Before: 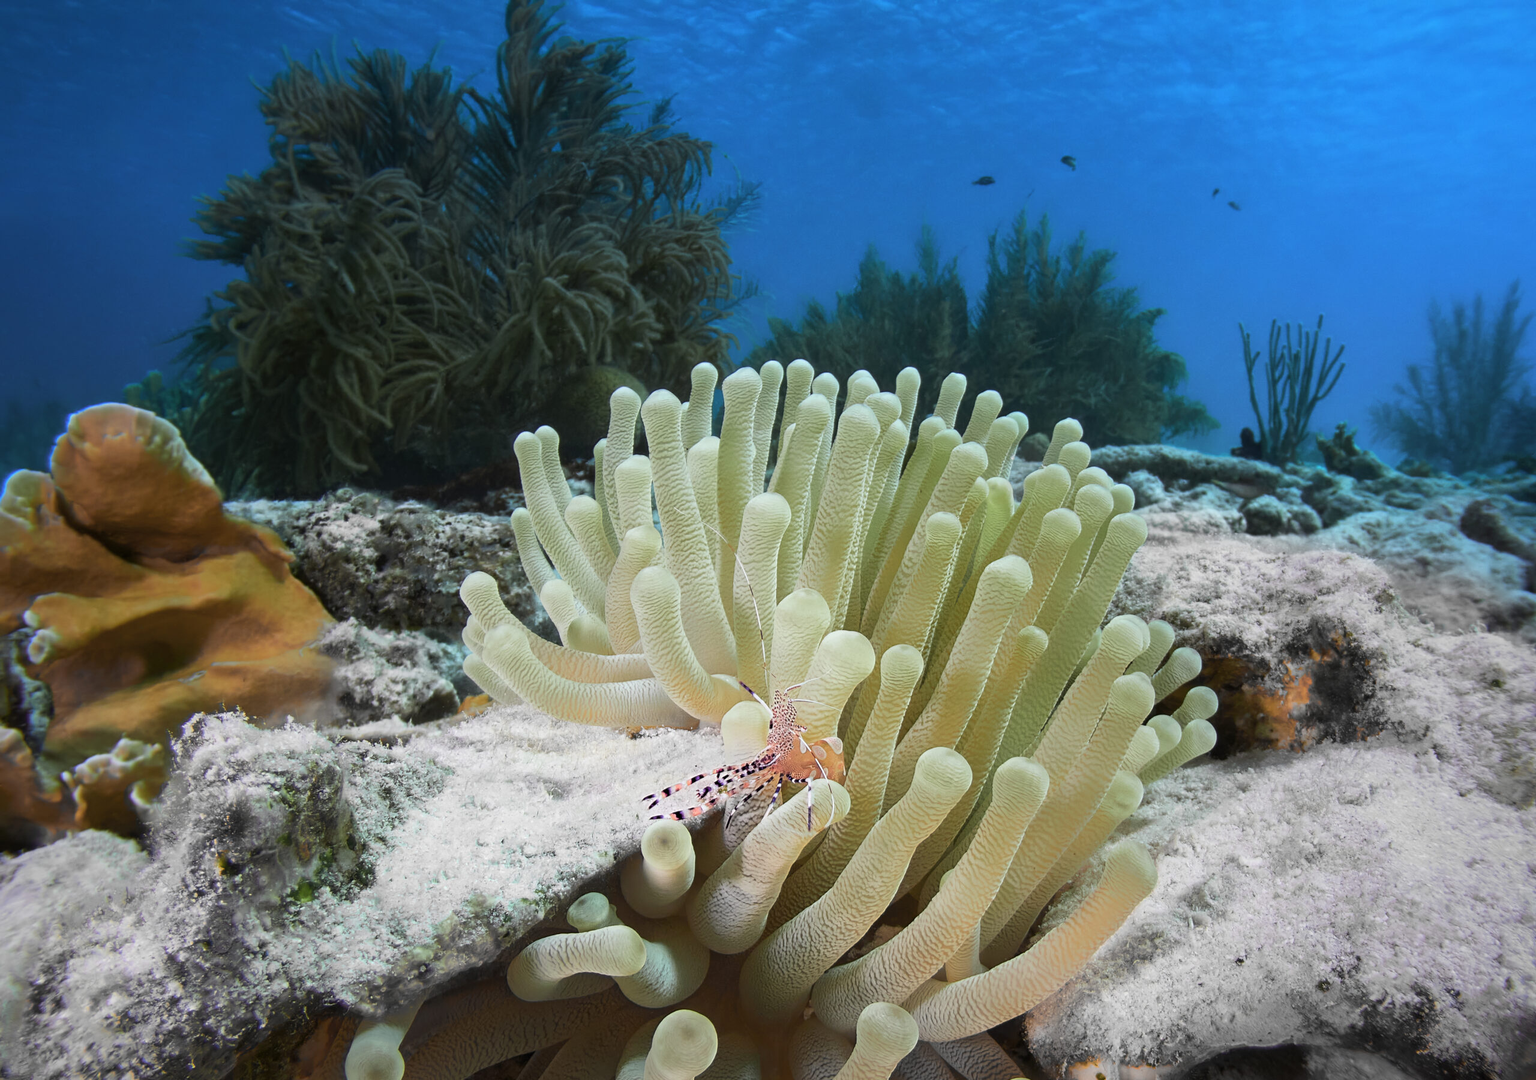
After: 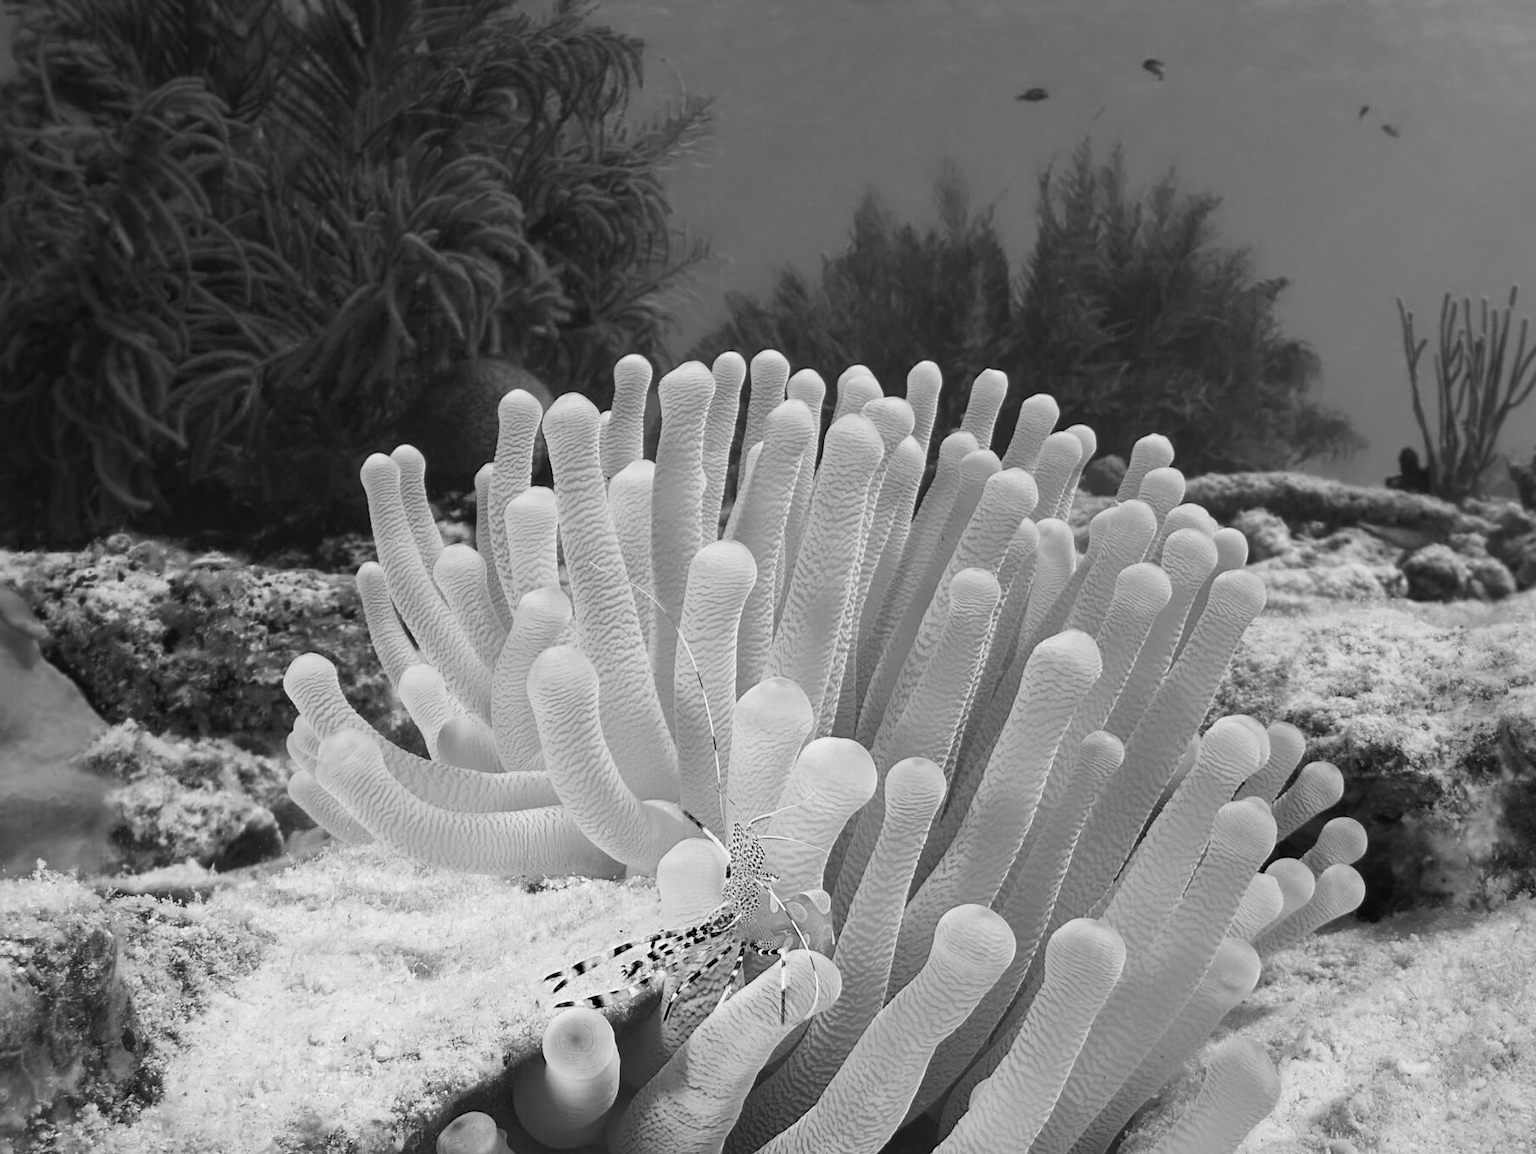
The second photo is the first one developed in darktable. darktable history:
crop and rotate: left 17.046%, top 10.659%, right 12.989%, bottom 14.553%
monochrome: on, module defaults
